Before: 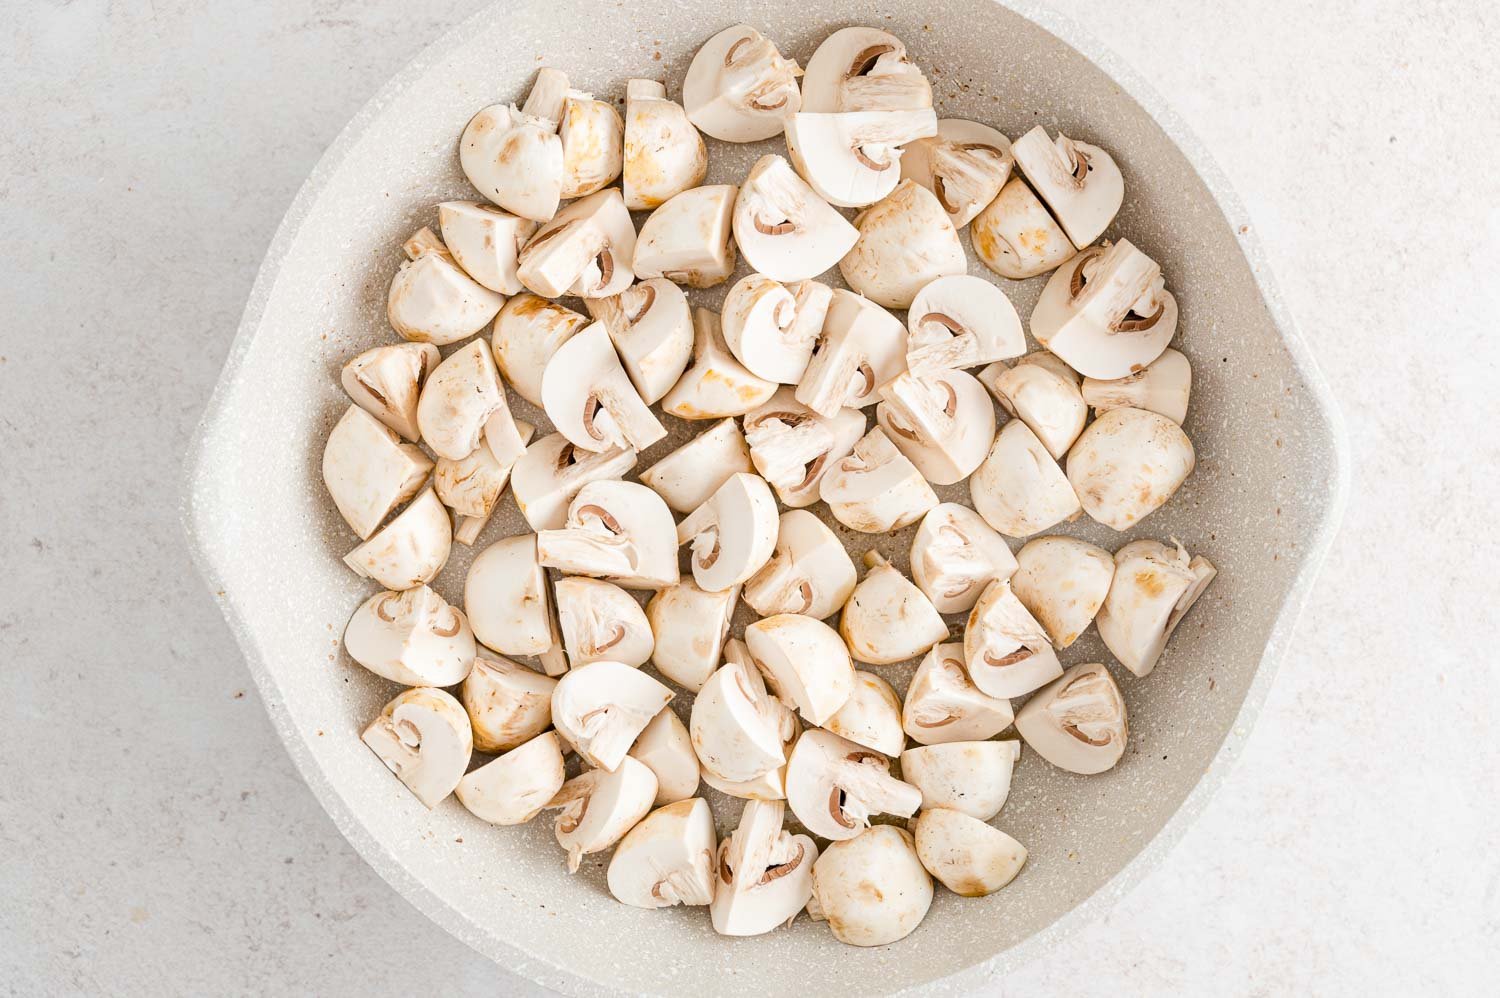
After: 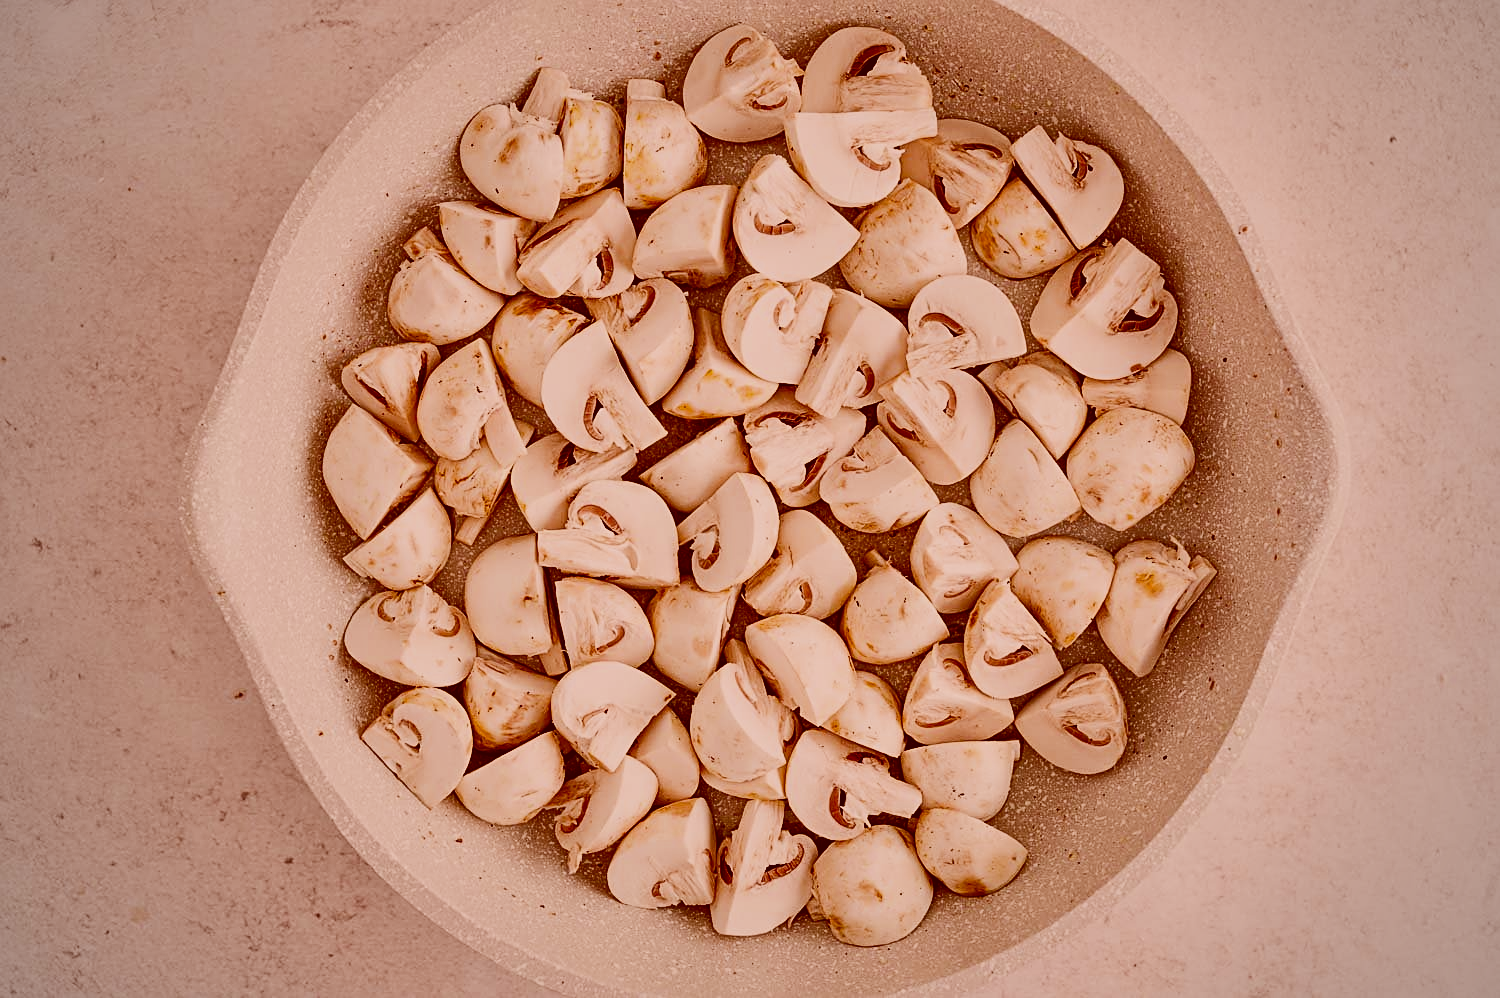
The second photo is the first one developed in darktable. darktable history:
filmic rgb: black relative exposure -8.02 EV, white relative exposure 4.05 EV, hardness 4.17, contrast 1.378
color balance rgb: shadows lift › luminance -7.308%, shadows lift › chroma 2.443%, shadows lift › hue 162.81°, global offset › luminance -0.883%, linear chroma grading › global chroma 8.769%, perceptual saturation grading › global saturation 20%, perceptual saturation grading › highlights -25.022%, perceptual saturation grading › shadows 25.821%, global vibrance 20%
color correction: highlights a* 9.47, highlights b* 8.81, shadows a* 39.94, shadows b* 39.44, saturation 0.77
shadows and highlights: white point adjustment -3.5, highlights -63.53, soften with gaussian
sharpen: on, module defaults
vignetting: fall-off radius 81.05%
